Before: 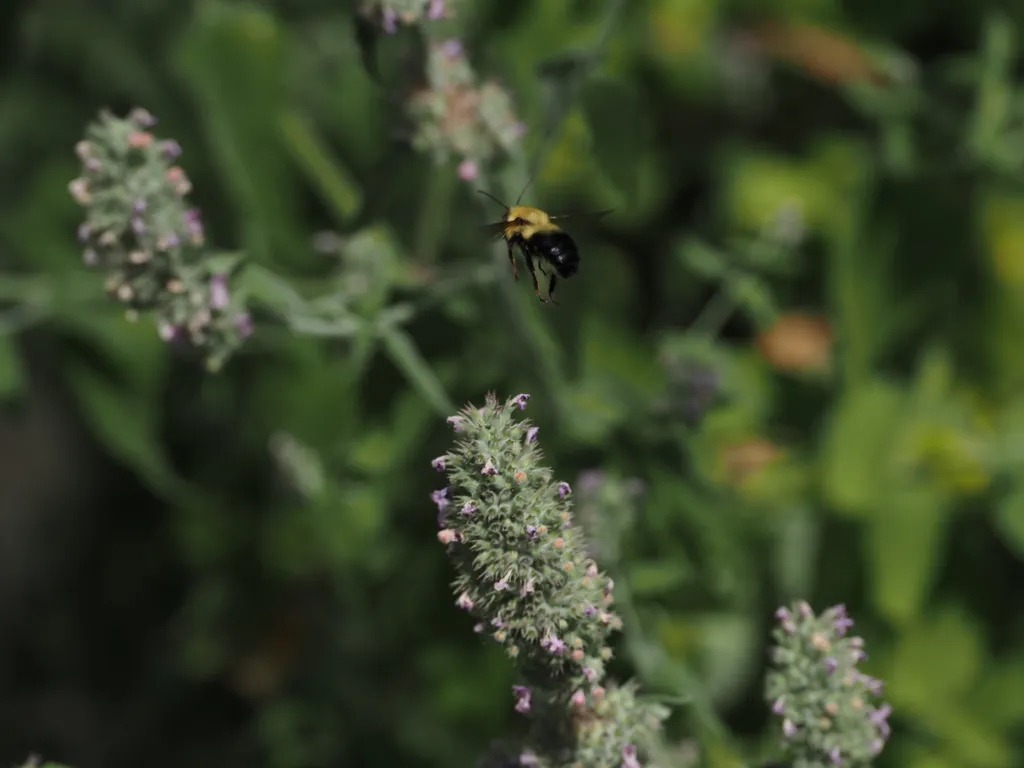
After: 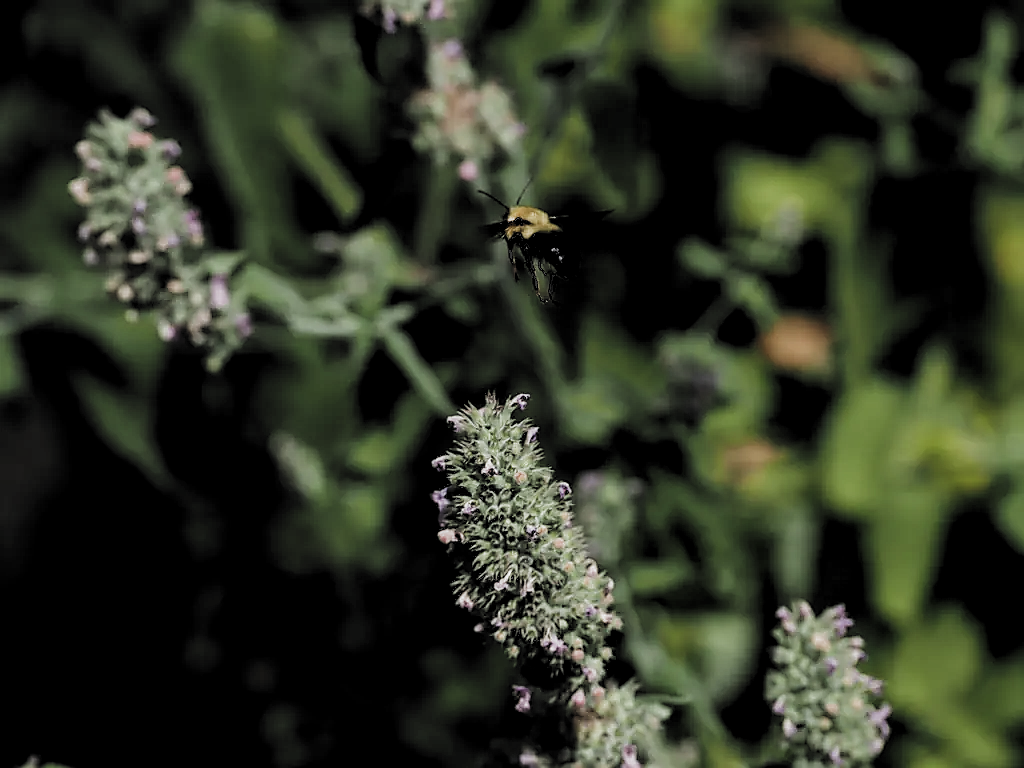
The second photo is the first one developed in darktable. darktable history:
sharpen: radius 1.357, amount 1.249, threshold 0.711
filmic rgb: black relative exposure -5.05 EV, white relative exposure 3.98 EV, hardness 2.9, contrast 1.297, highlights saturation mix -30.2%, add noise in highlights 0.001, preserve chrominance max RGB, color science v3 (2019), use custom middle-gray values true, contrast in highlights soft
color correction: highlights b* -0.033
local contrast: highlights 86%, shadows 83%
